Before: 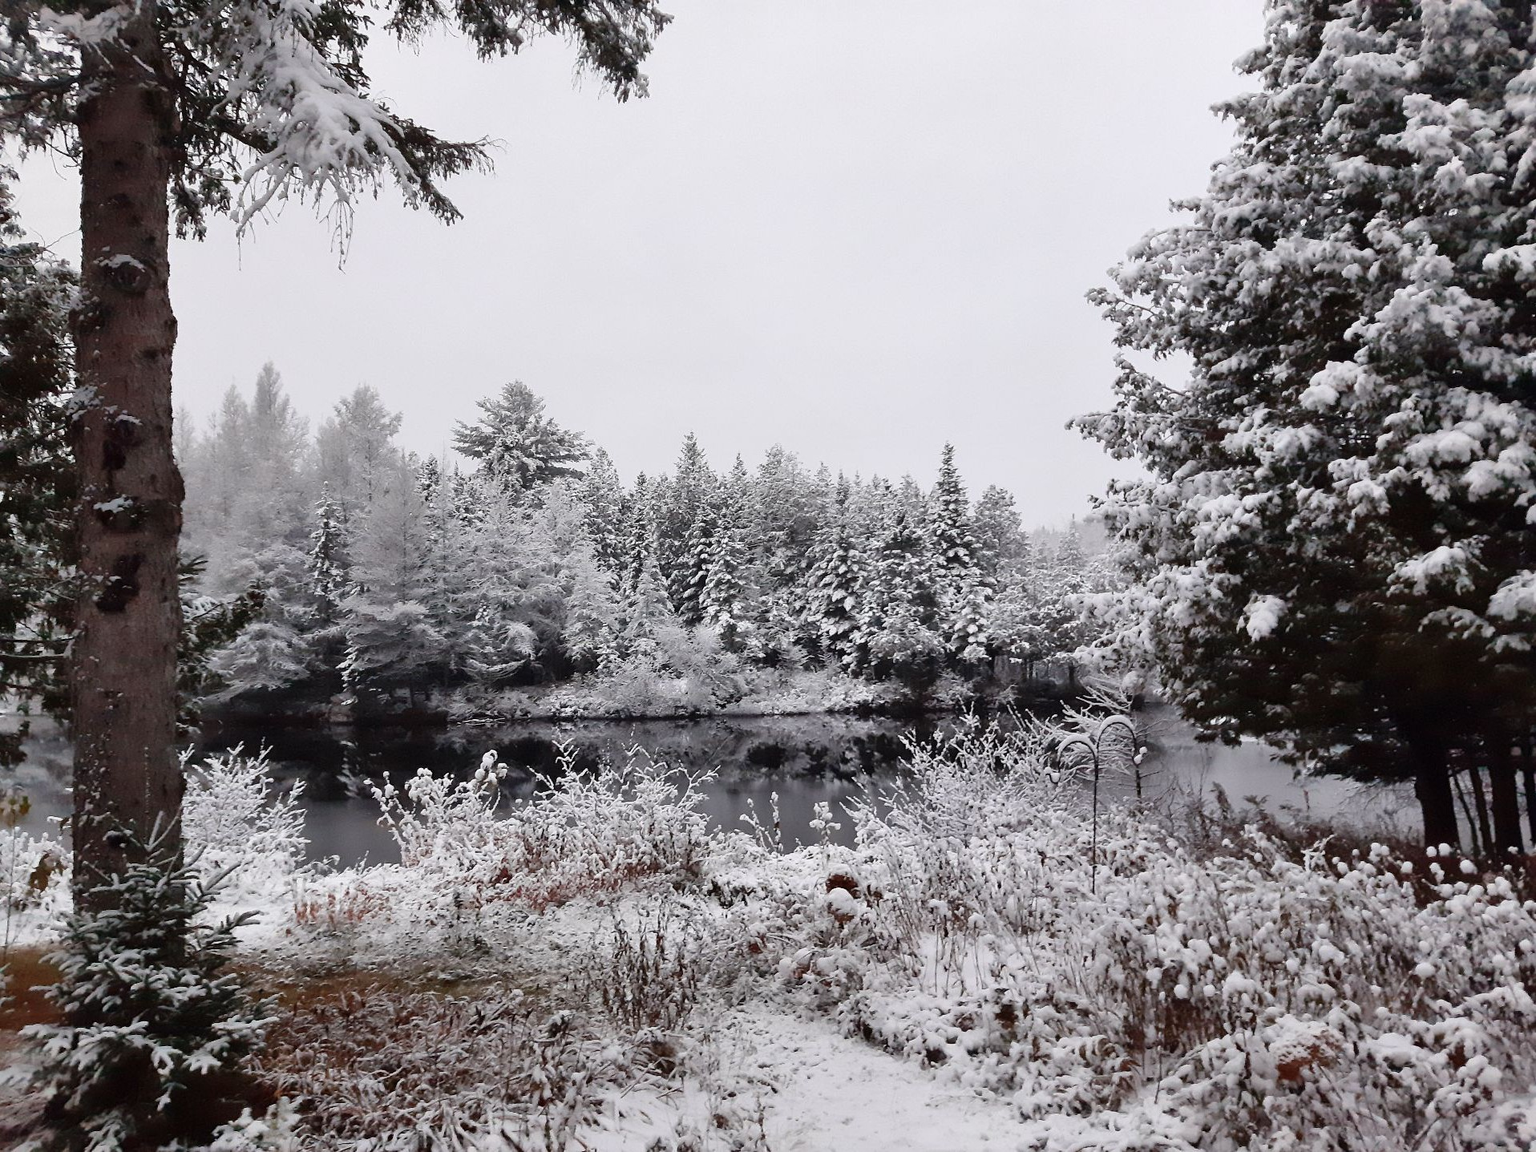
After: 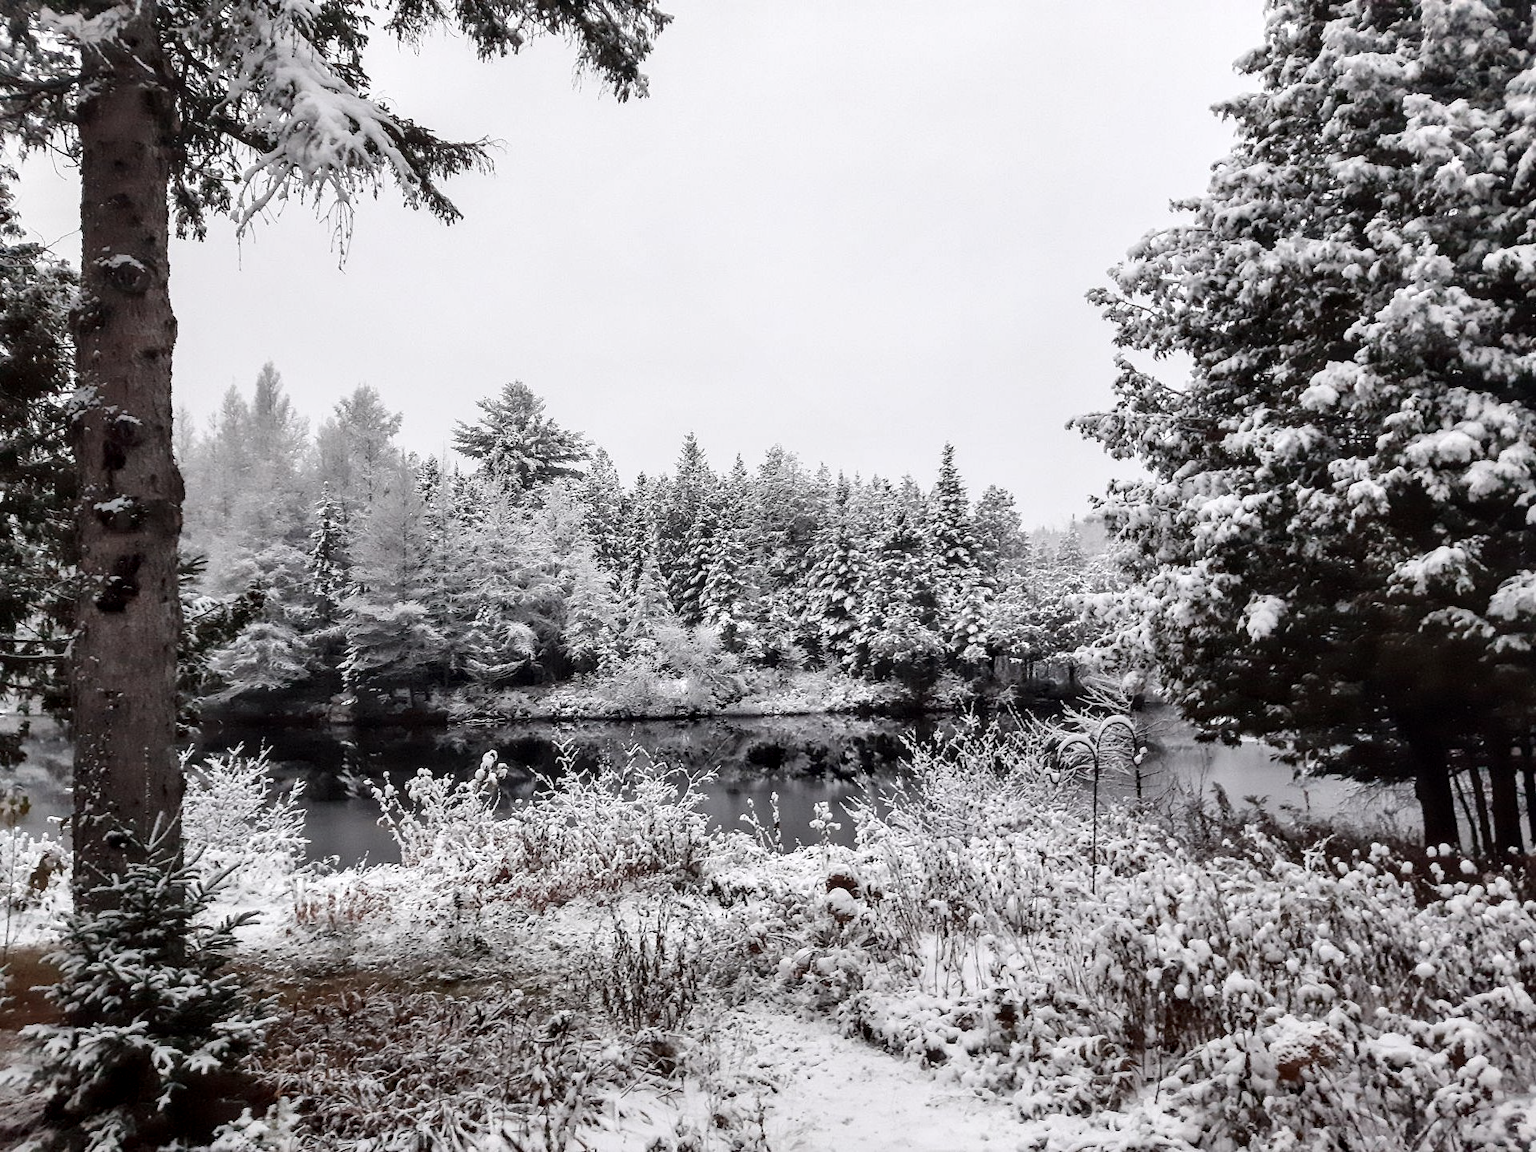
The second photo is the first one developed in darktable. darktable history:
exposure: black level correction 0.001, exposure 0.192 EV, compensate exposure bias true, compensate highlight preservation false
local contrast: detail 130%
contrast brightness saturation: contrast 0.097, saturation -0.352
